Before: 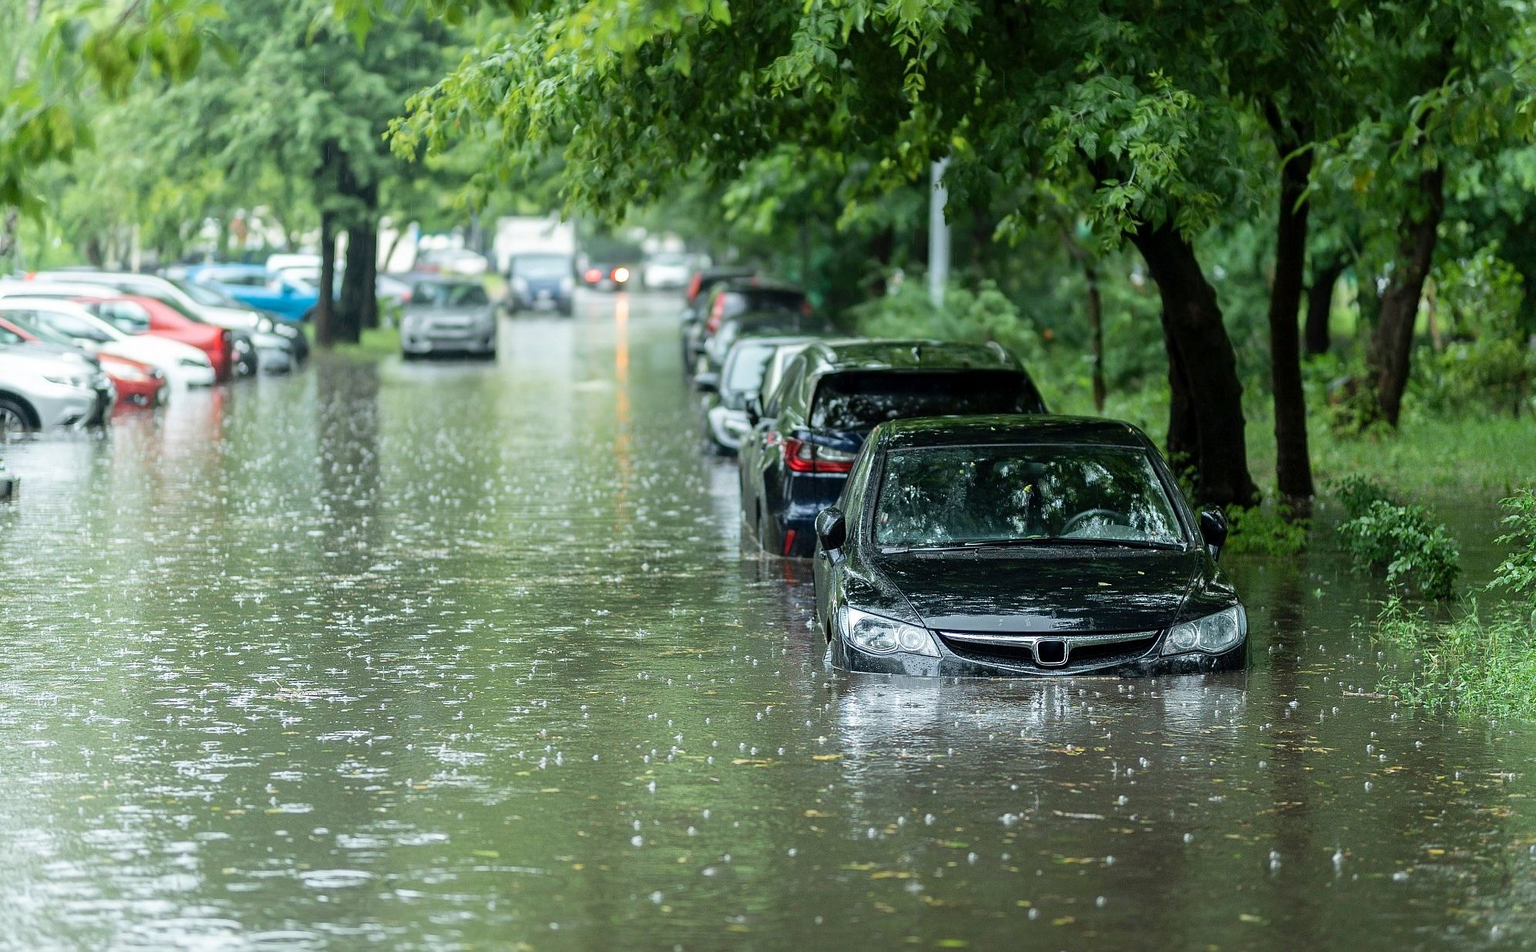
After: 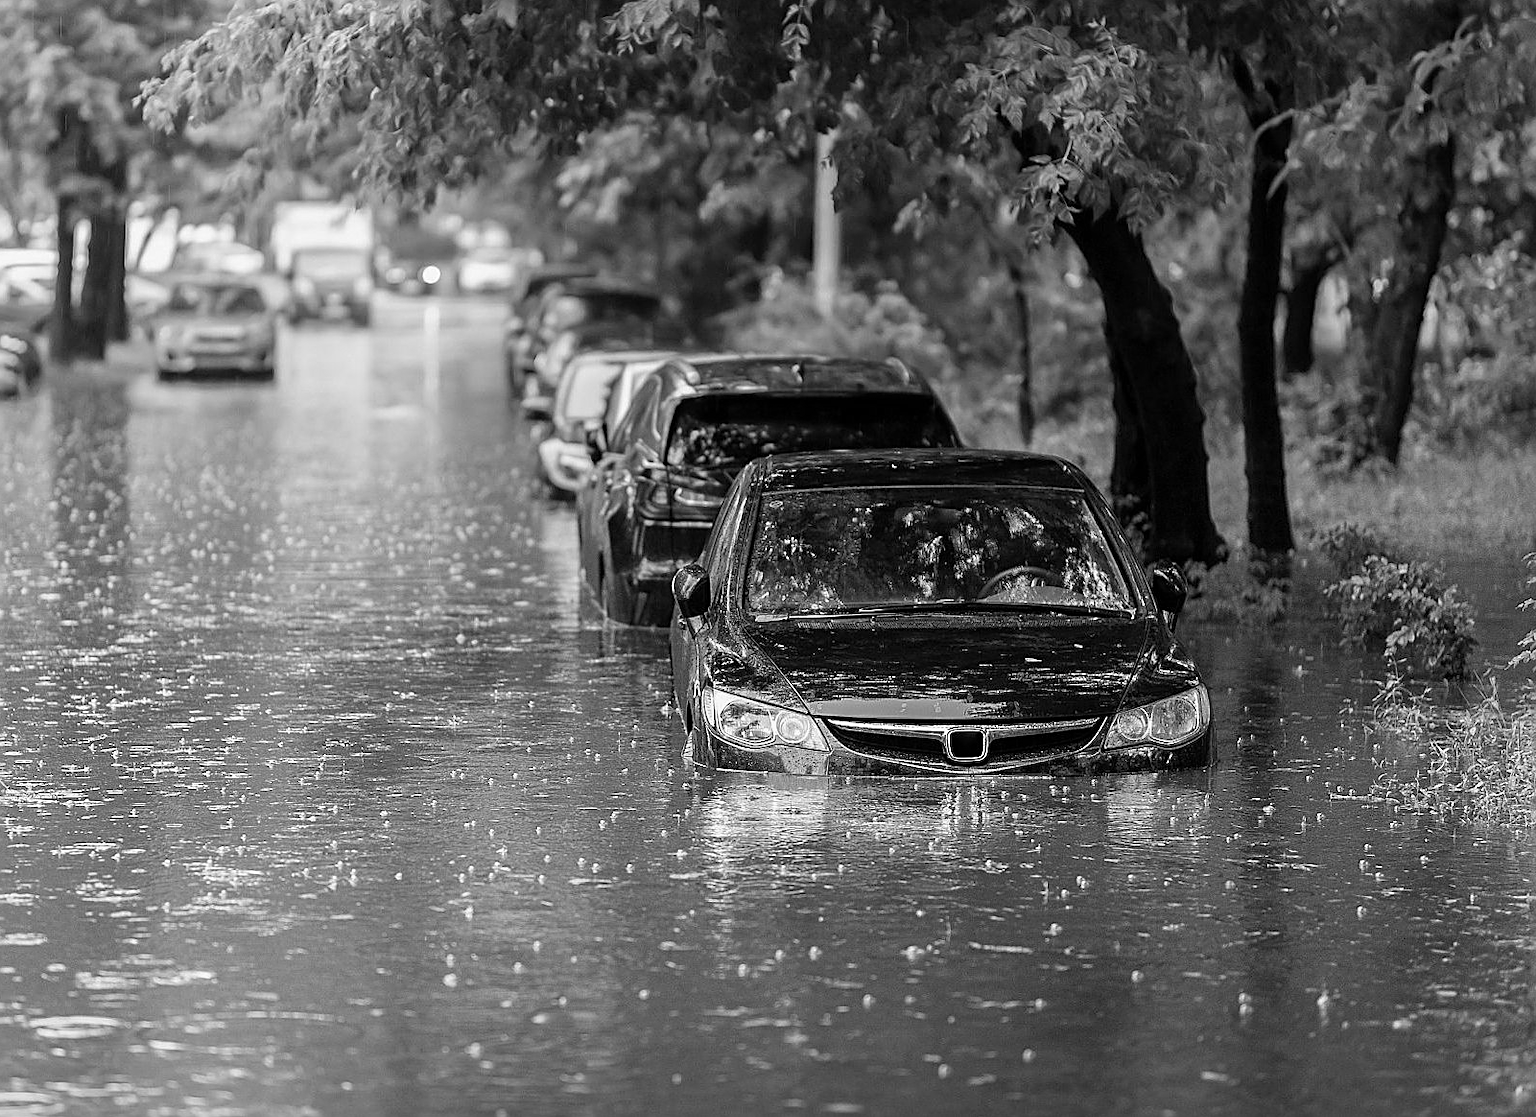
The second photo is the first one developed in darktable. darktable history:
crop and rotate: left 17.959%, top 5.771%, right 1.742%
monochrome: a -35.87, b 49.73, size 1.7
sharpen: on, module defaults
